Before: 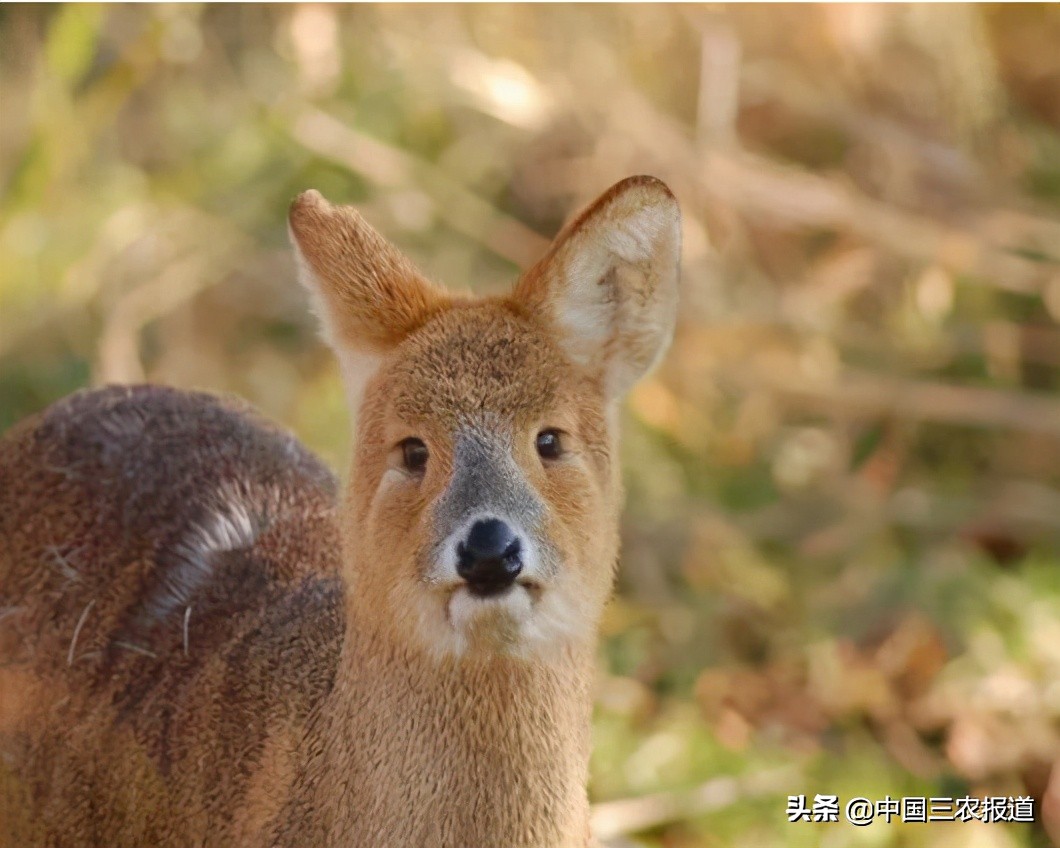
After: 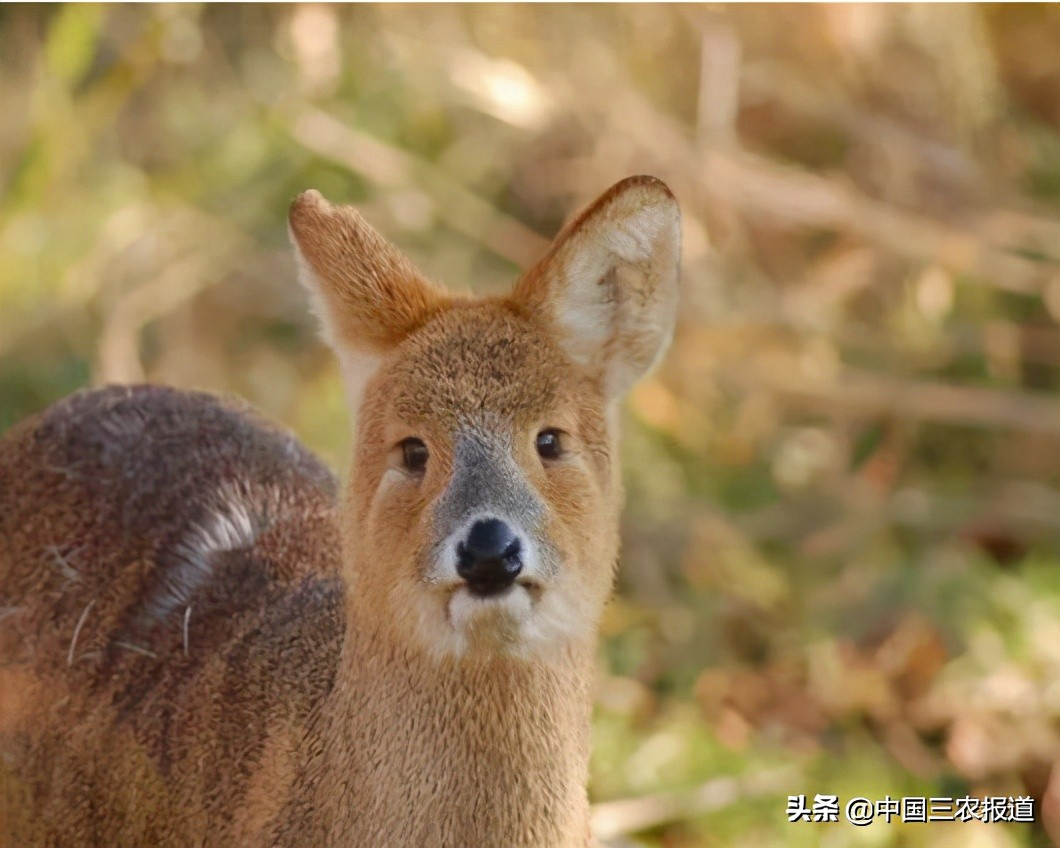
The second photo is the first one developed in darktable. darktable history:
shadows and highlights: shadows 36.52, highlights -28.17, soften with gaussian
color zones: curves: ch0 [(0.25, 0.5) (0.463, 0.627) (0.484, 0.637) (0.75, 0.5)]
